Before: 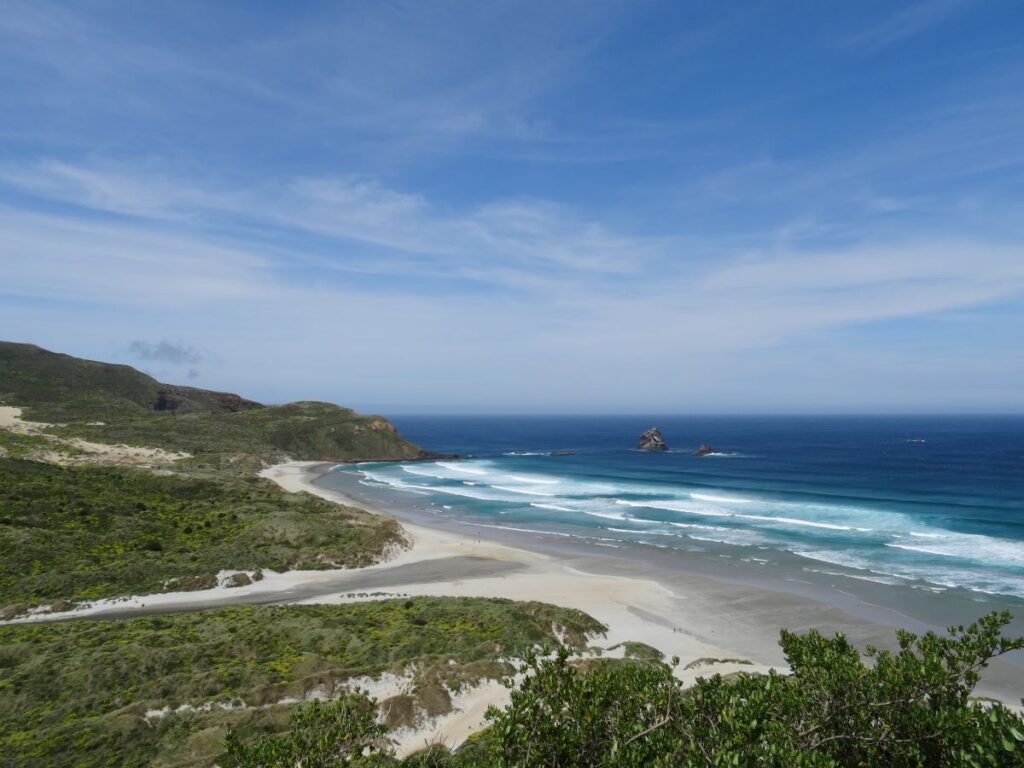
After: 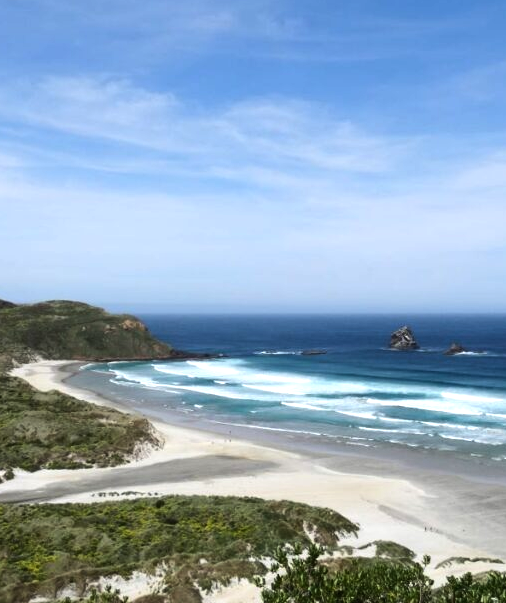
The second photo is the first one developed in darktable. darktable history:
crop and rotate: angle 0.02°, left 24.353%, top 13.219%, right 26.156%, bottom 8.224%
tone equalizer: -8 EV -0.75 EV, -7 EV -0.7 EV, -6 EV -0.6 EV, -5 EV -0.4 EV, -3 EV 0.4 EV, -2 EV 0.6 EV, -1 EV 0.7 EV, +0 EV 0.75 EV, edges refinement/feathering 500, mask exposure compensation -1.57 EV, preserve details no
